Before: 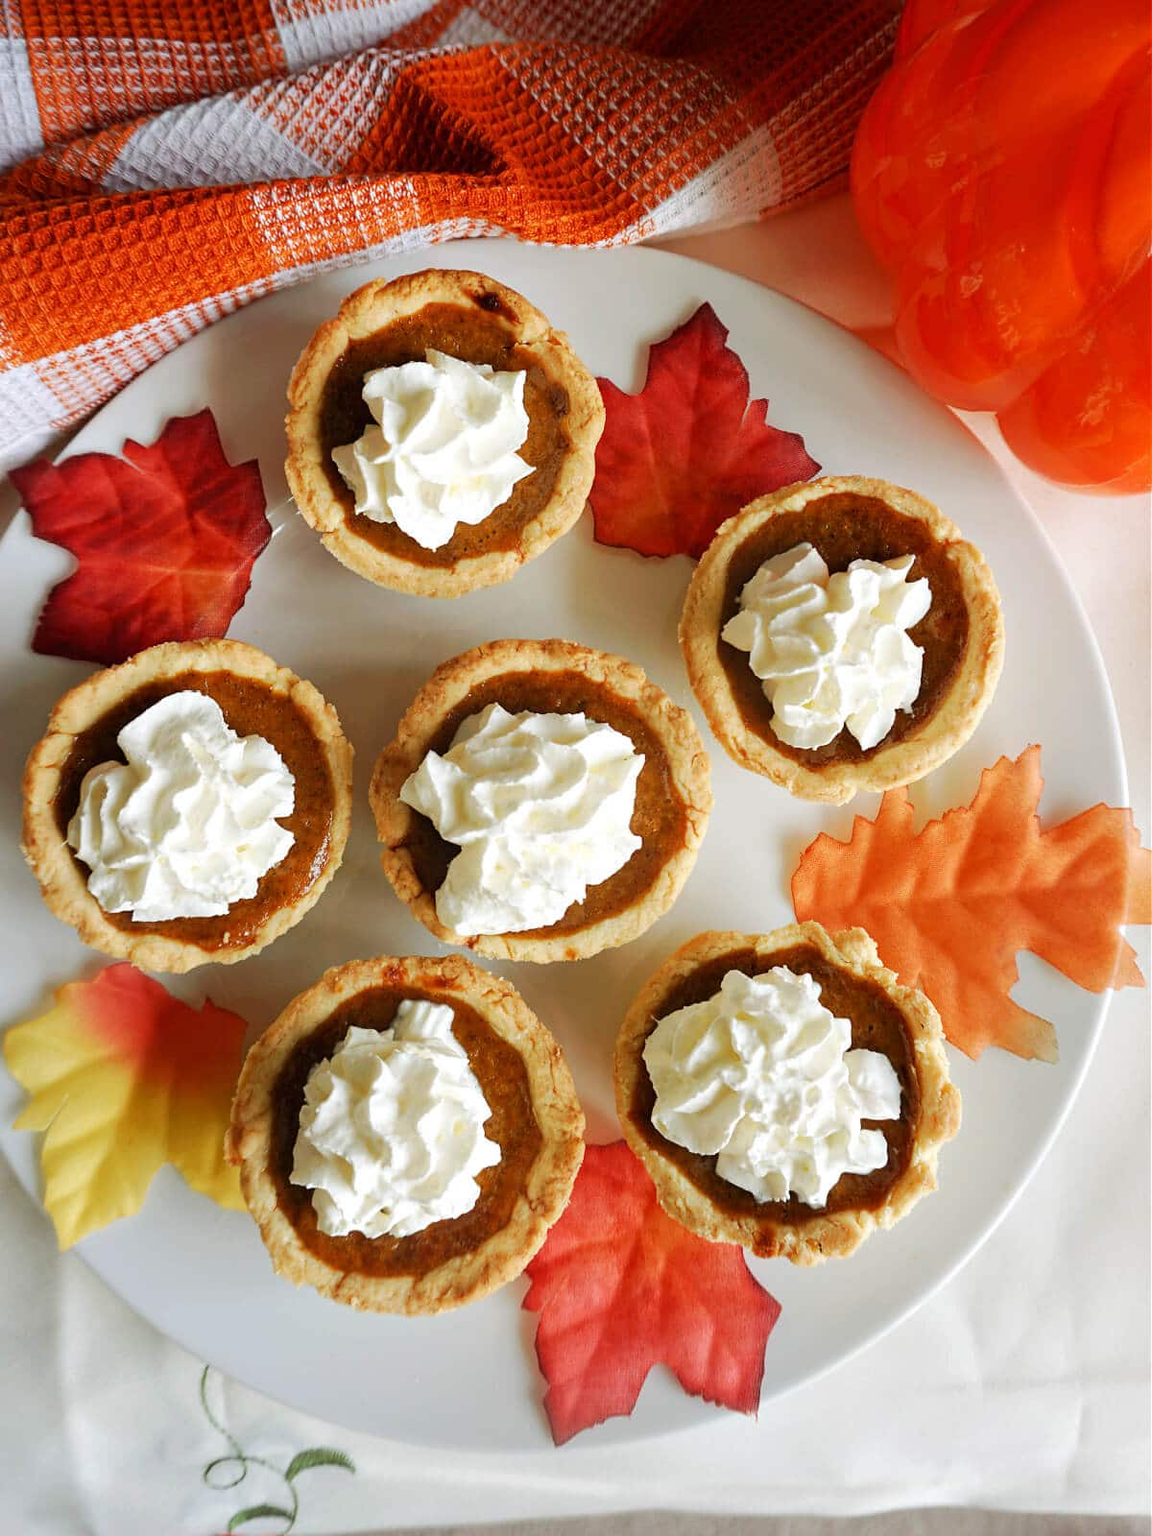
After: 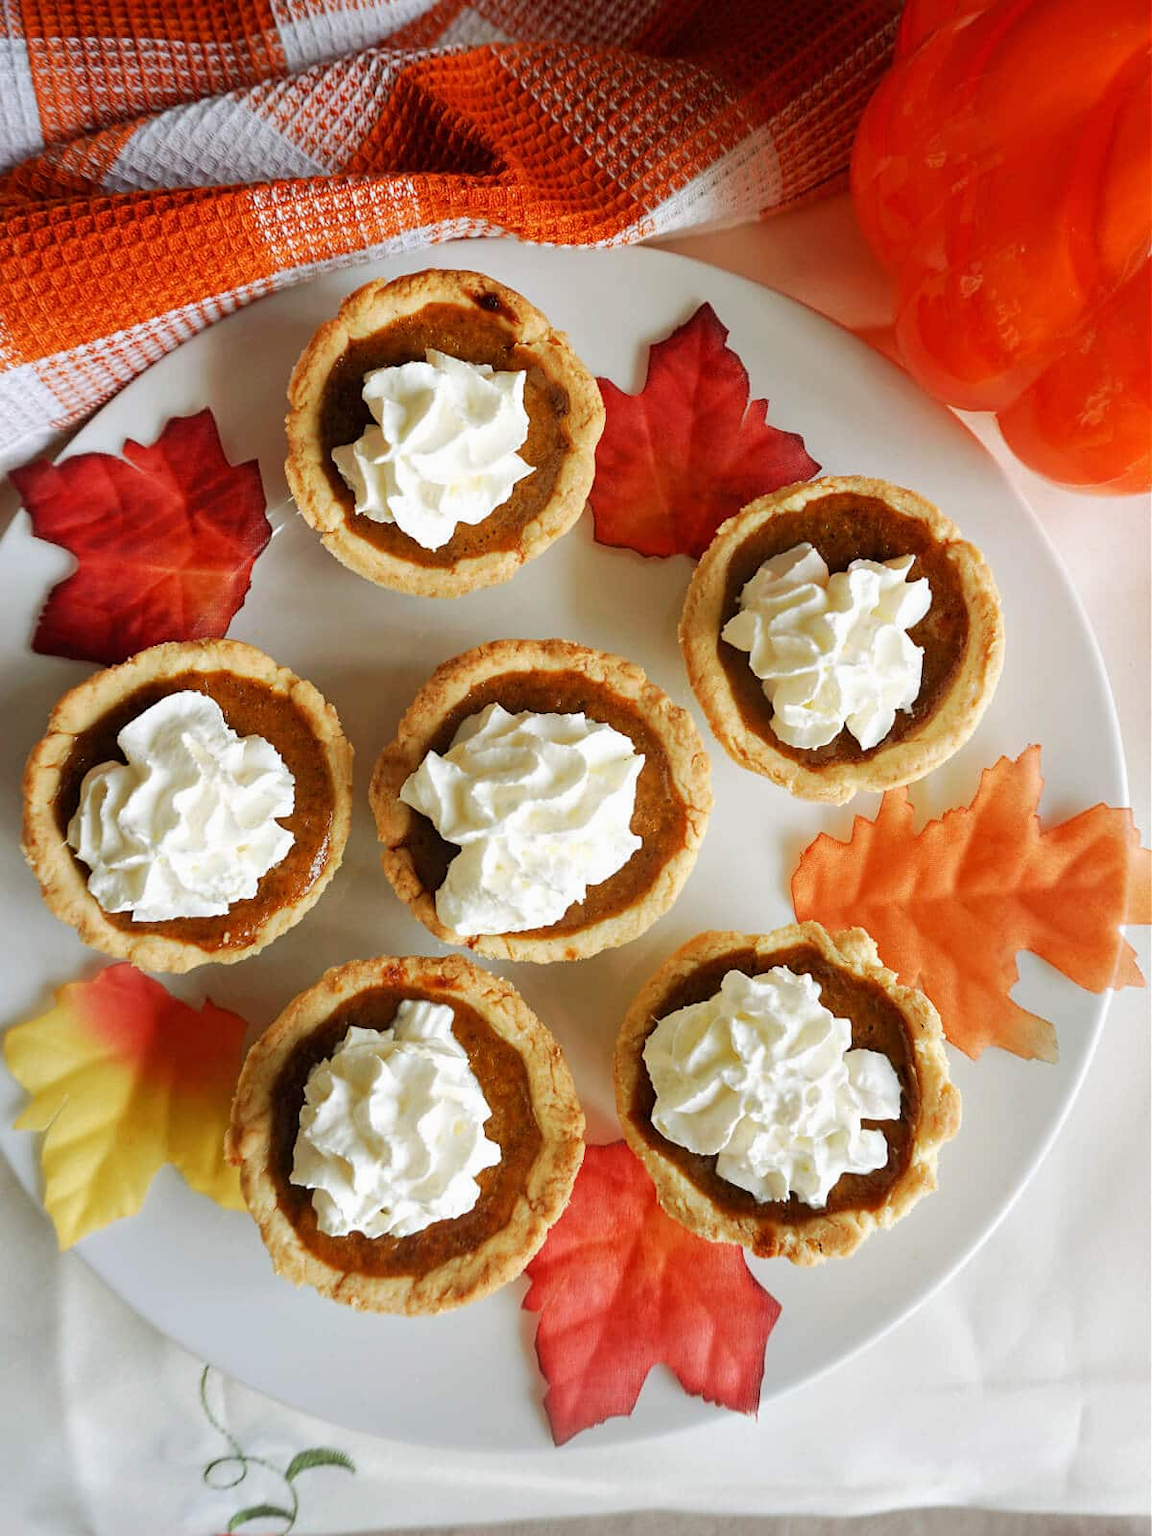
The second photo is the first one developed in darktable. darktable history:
exposure: exposure -0.04 EV, compensate highlight preservation false
